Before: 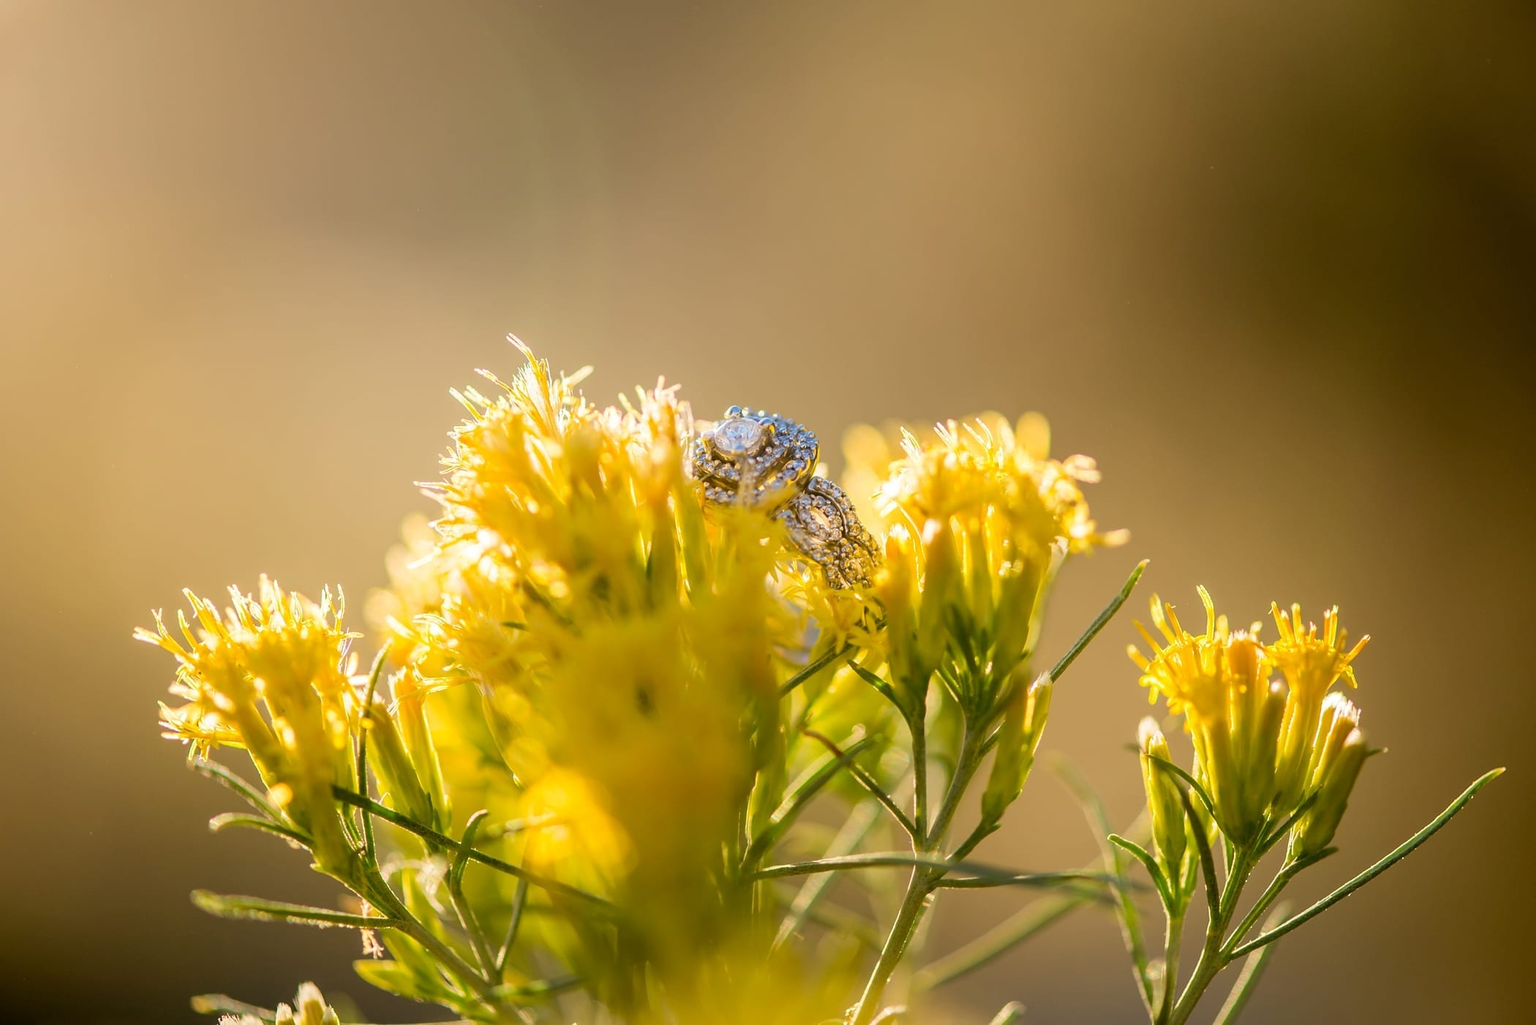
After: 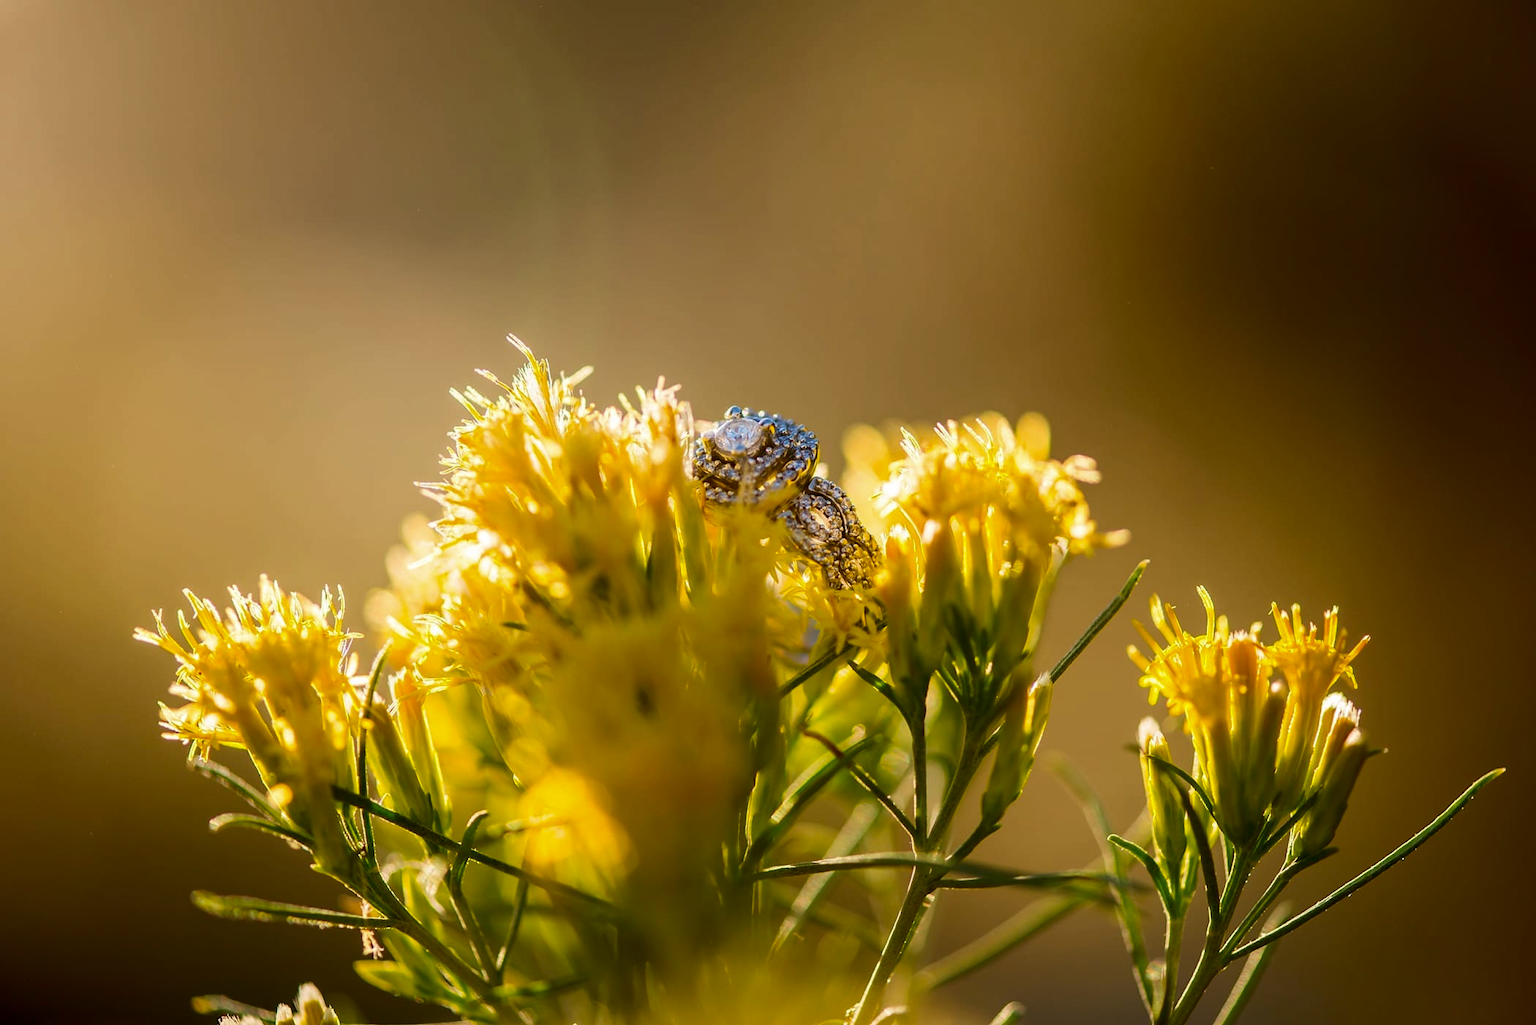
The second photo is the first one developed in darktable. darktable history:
contrast brightness saturation: contrast 0.1, brightness -0.26, saturation 0.14
